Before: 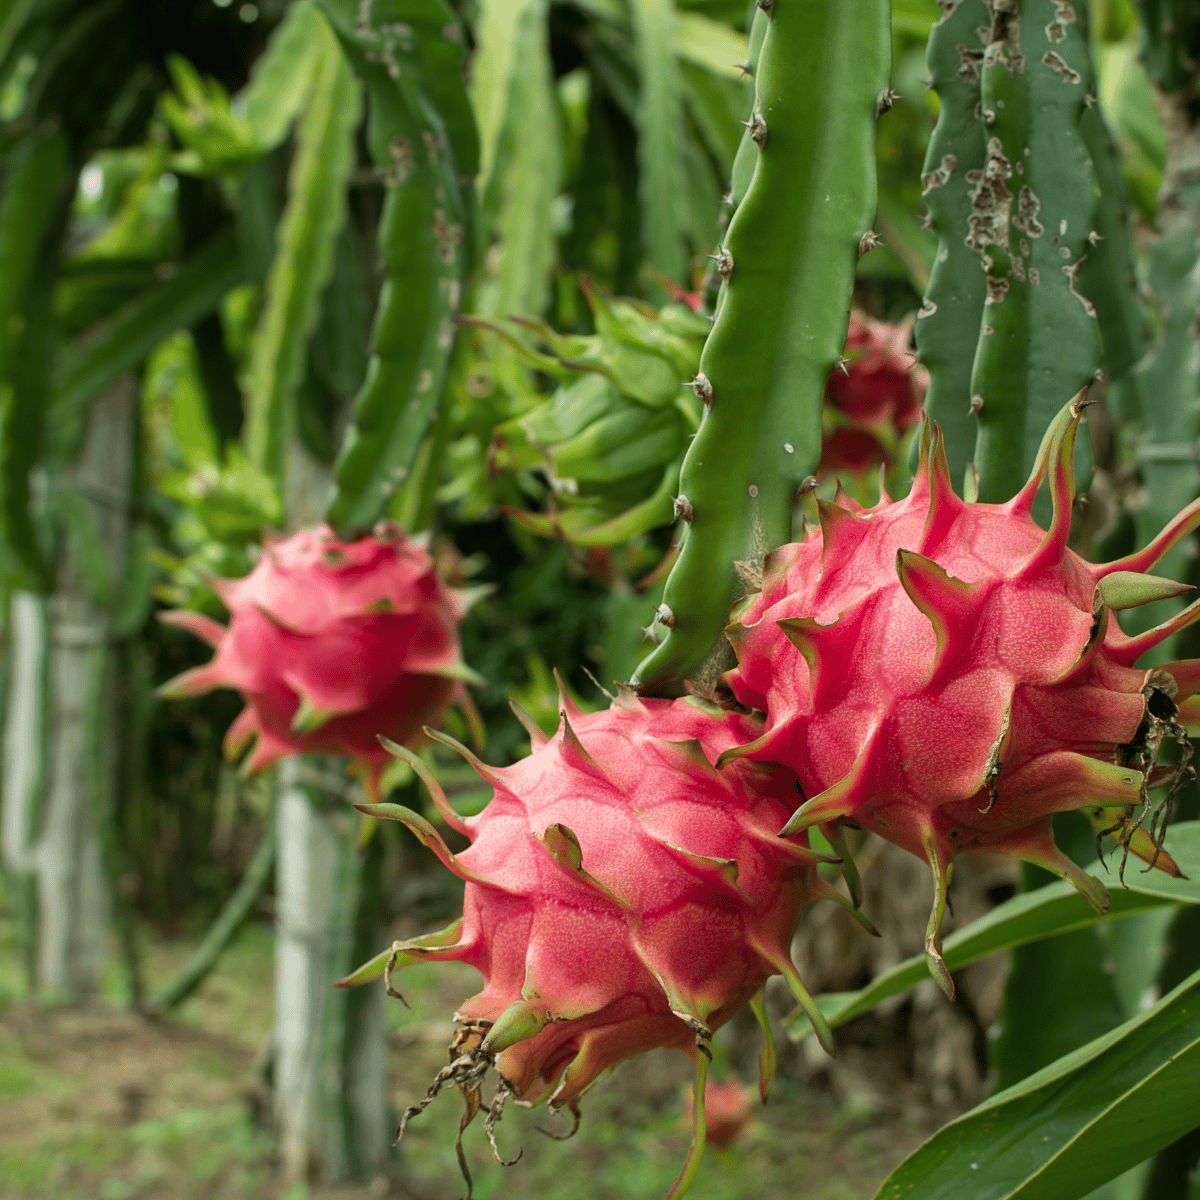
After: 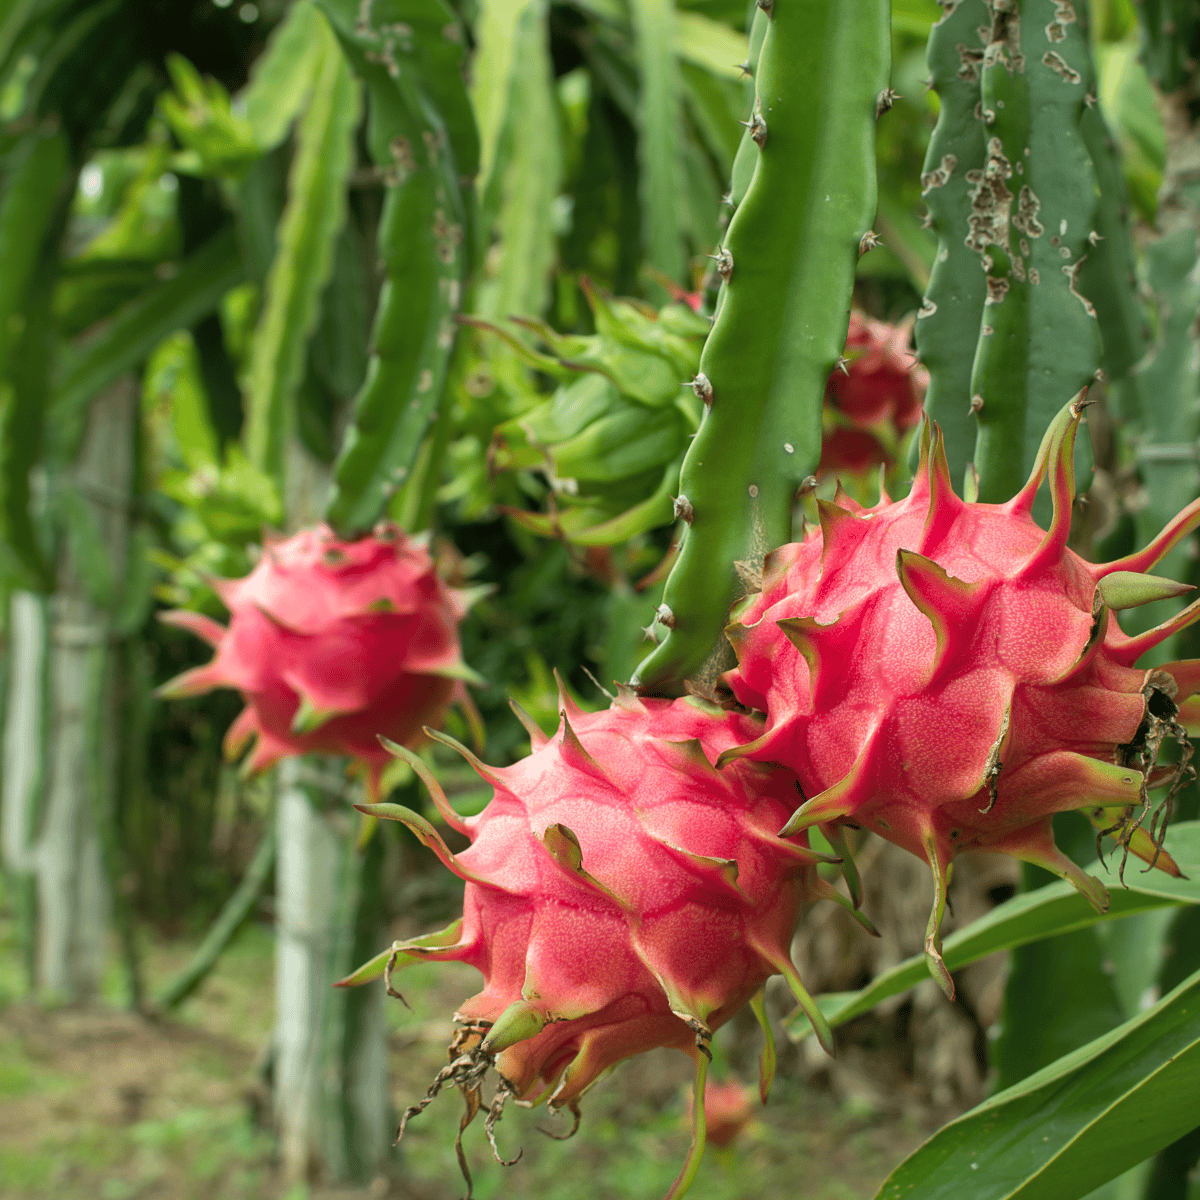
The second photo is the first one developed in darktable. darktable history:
exposure: exposure 0.29 EV, compensate highlight preservation false
shadows and highlights: on, module defaults
